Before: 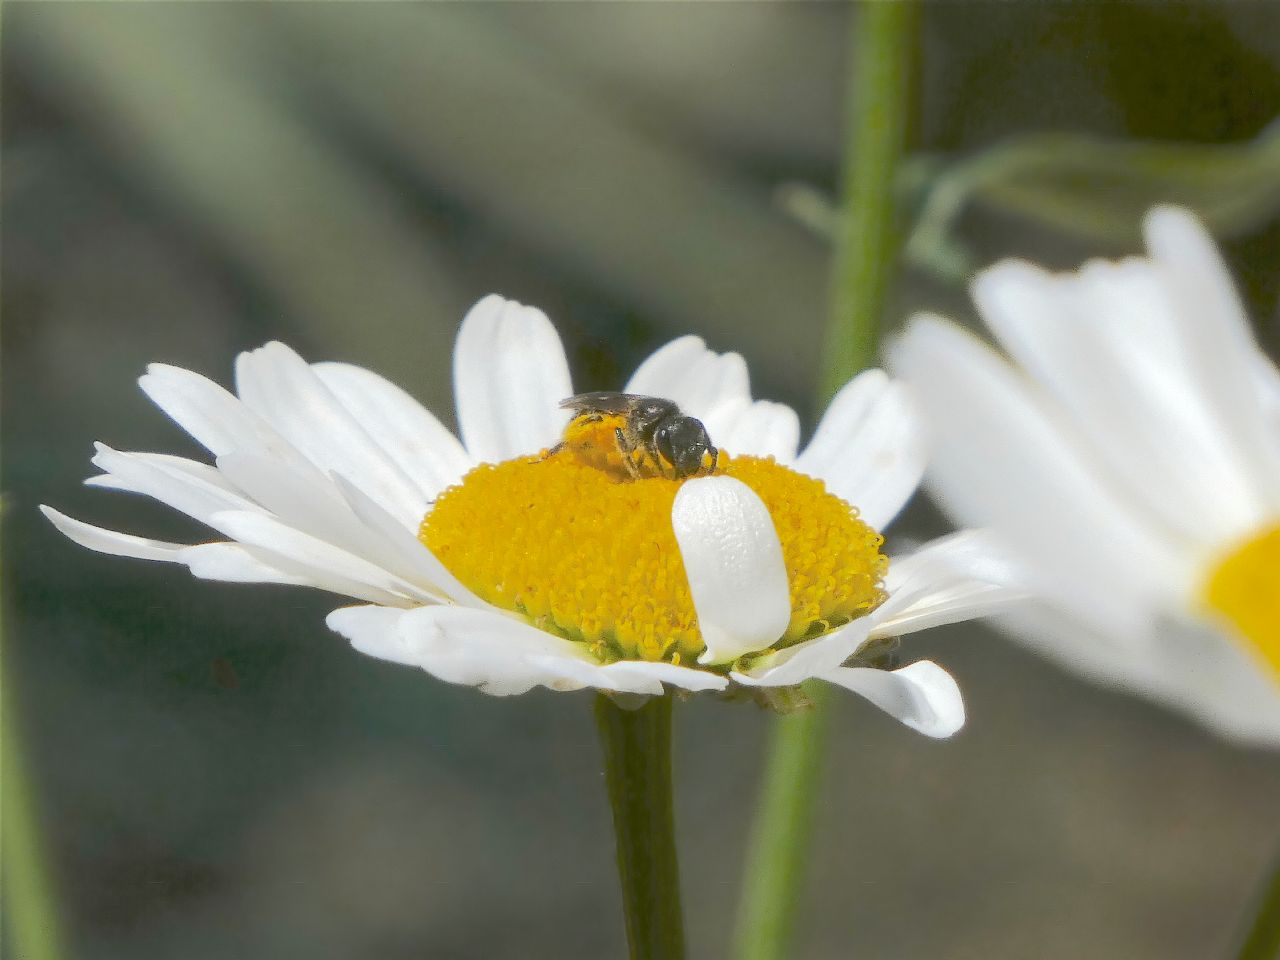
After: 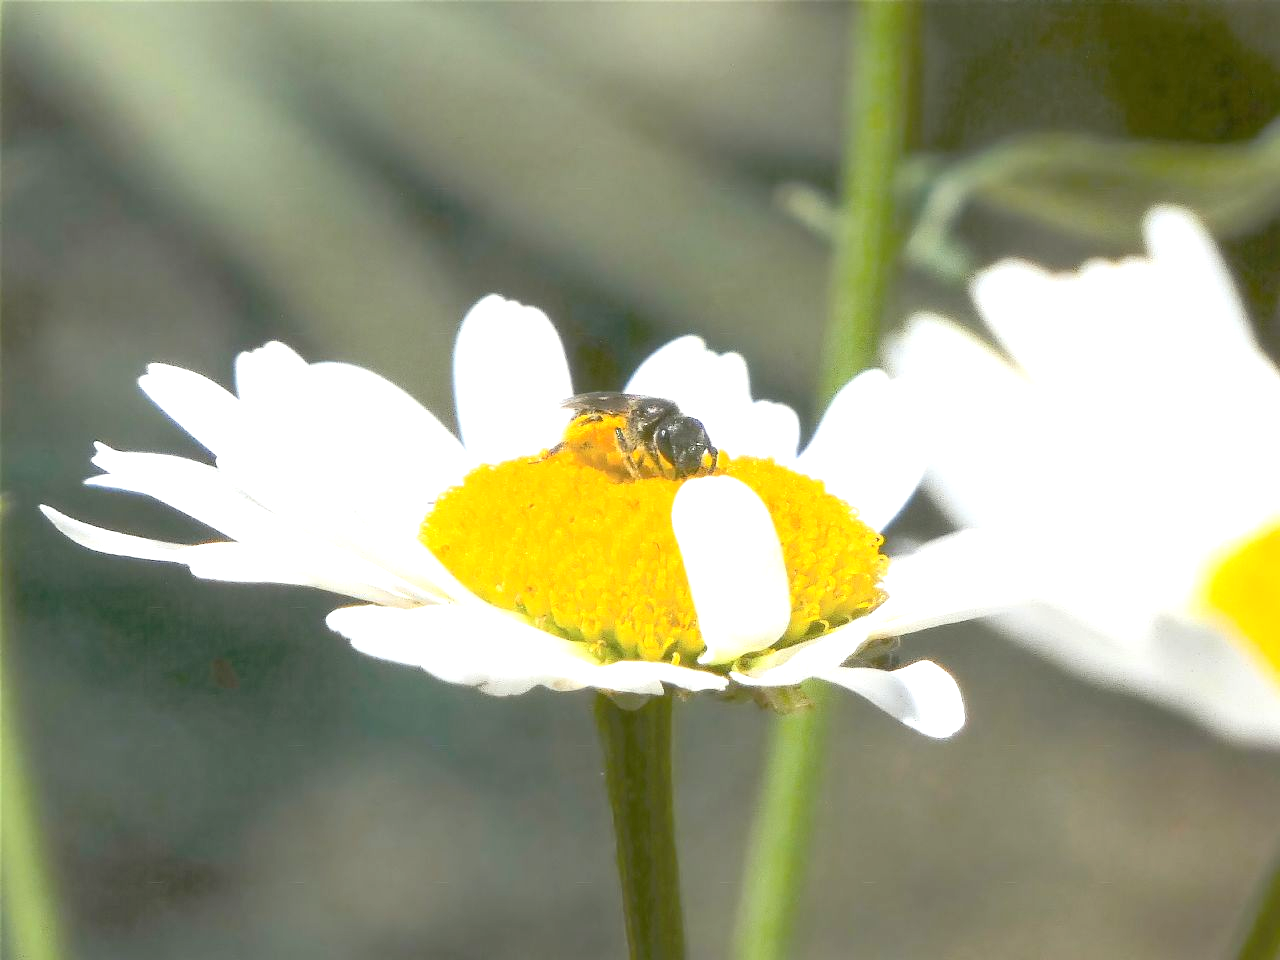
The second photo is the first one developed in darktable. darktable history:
tone equalizer: on, module defaults
exposure: black level correction 0, exposure 0.9 EV, compensate highlight preservation false
